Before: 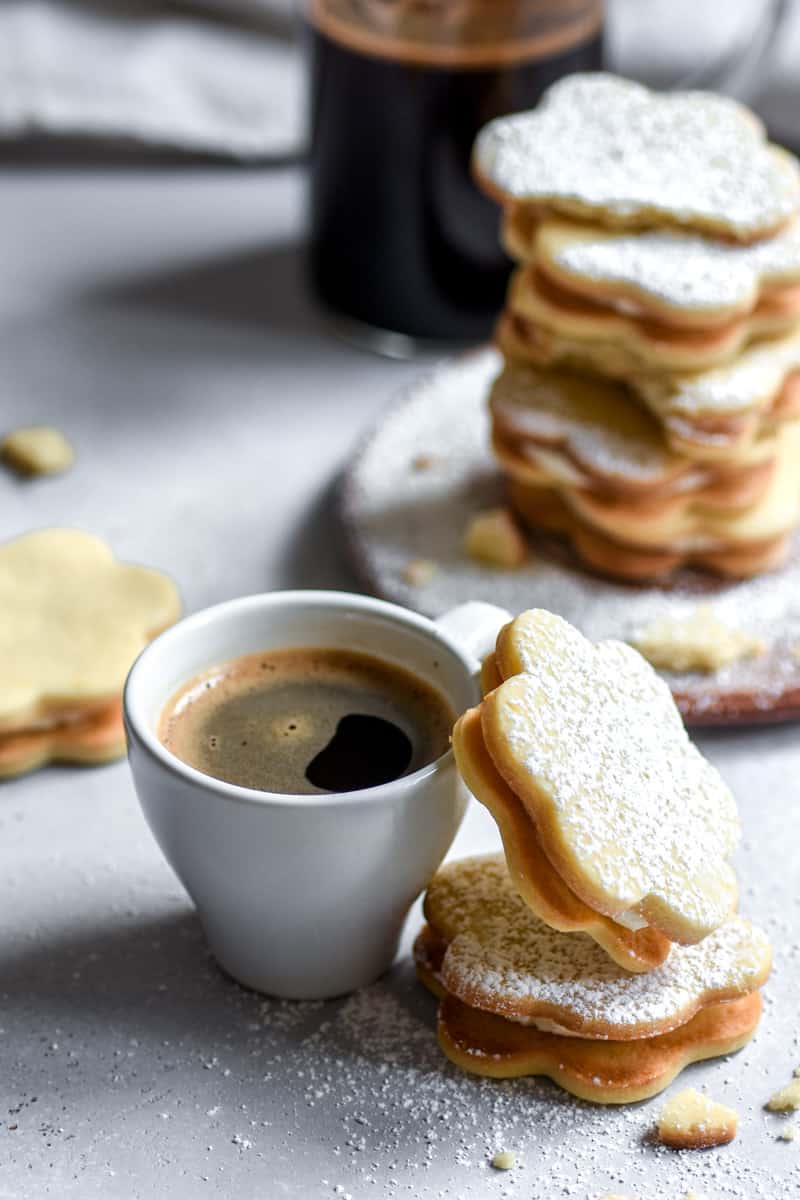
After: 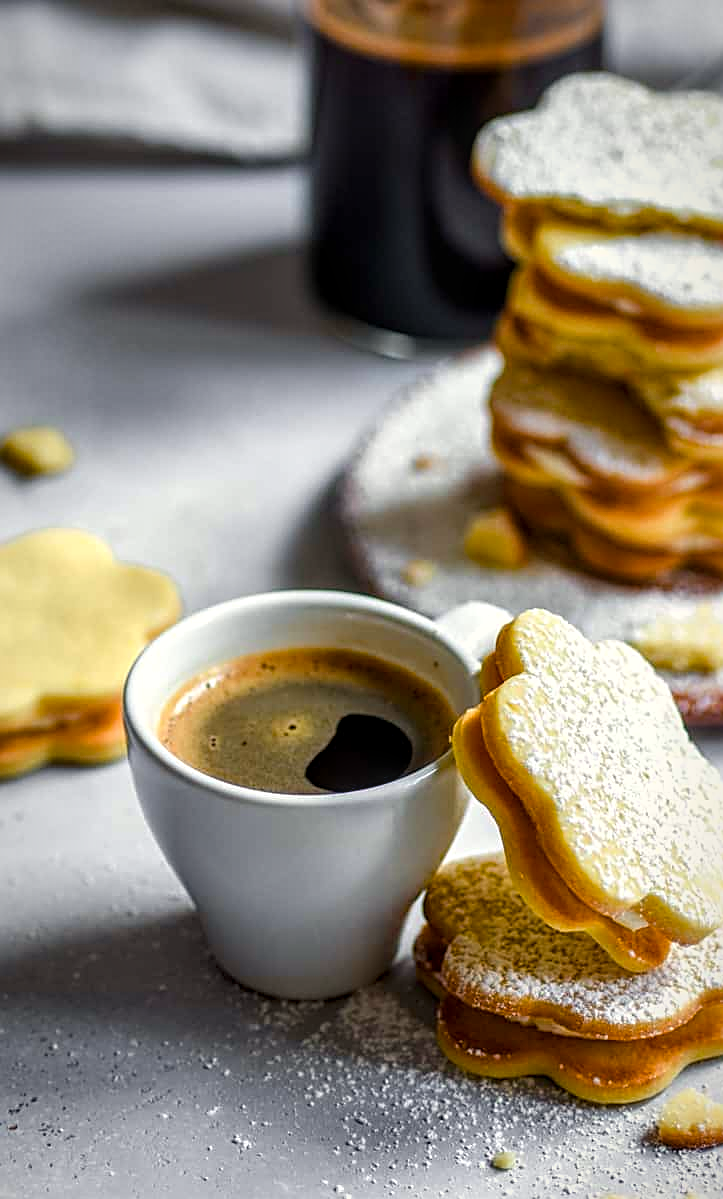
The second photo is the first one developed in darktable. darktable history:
vignetting: fall-off start 80.87%, fall-off radius 61.59%, brightness -0.384, saturation 0.007, center (0, 0.007), automatic ratio true, width/height ratio 1.418
color calibration: output colorfulness [0, 0.315, 0, 0], x 0.341, y 0.355, temperature 5166 K
sharpen: amount 0.55
color balance rgb: perceptual saturation grading › global saturation 20%, global vibrance 20%
local contrast: on, module defaults
crop: right 9.509%, bottom 0.031%
